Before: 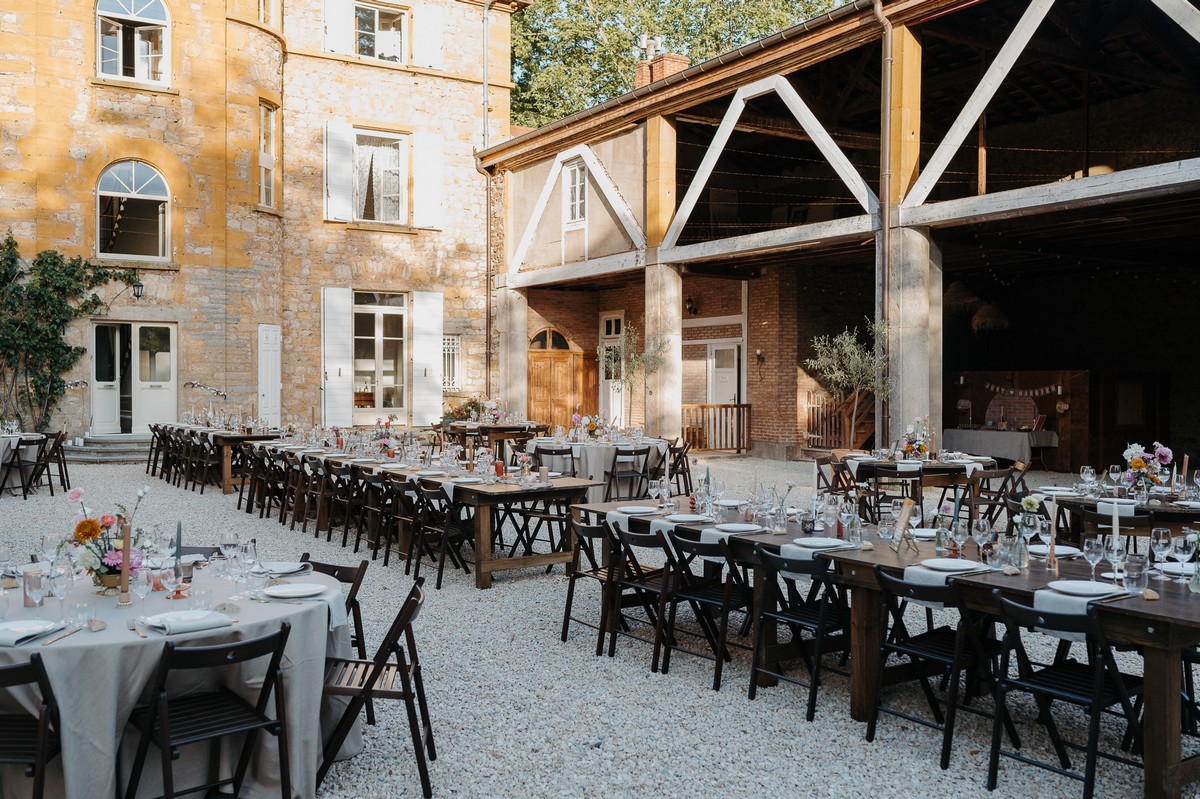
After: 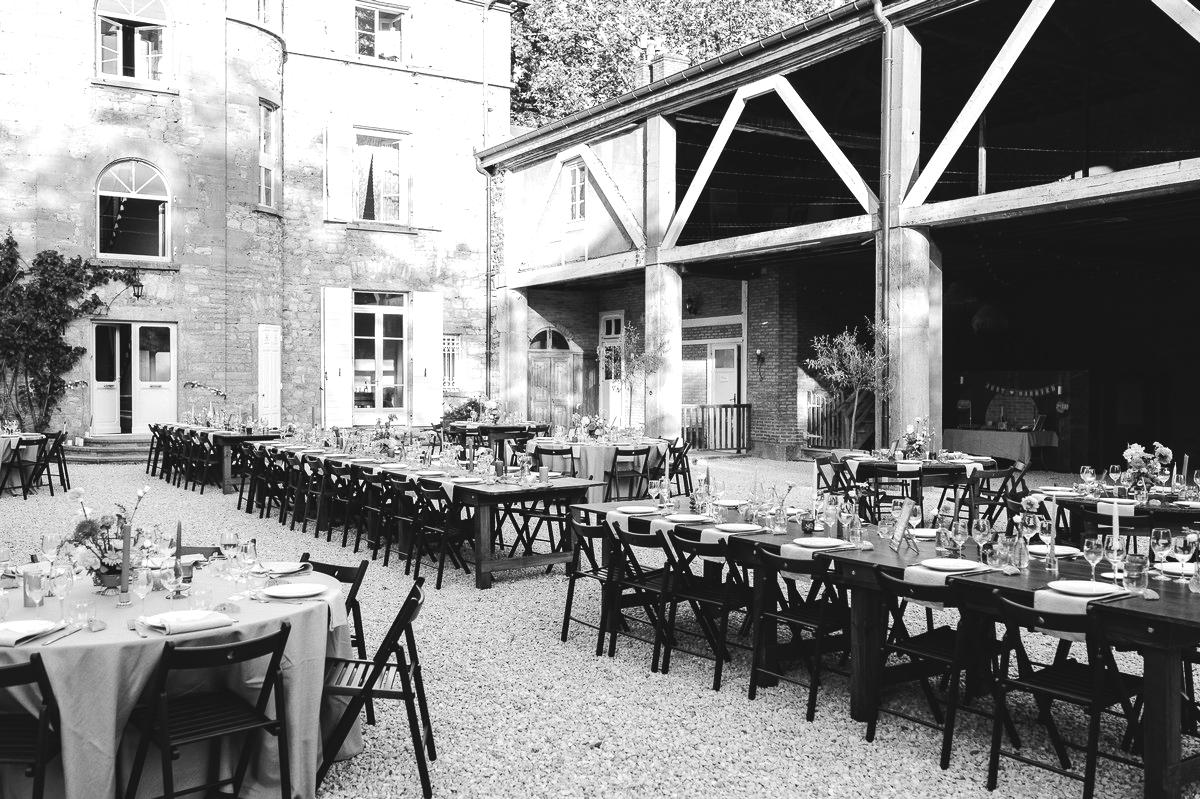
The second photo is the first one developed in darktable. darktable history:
tone equalizer: -8 EV -1.08 EV, -7 EV -1.01 EV, -6 EV -0.867 EV, -5 EV -0.578 EV, -3 EV 0.578 EV, -2 EV 0.867 EV, -1 EV 1.01 EV, +0 EV 1.08 EV, edges refinement/feathering 500, mask exposure compensation -1.57 EV, preserve details no
contrast brightness saturation: contrast -0.1, brightness 0.05, saturation 0.08
monochrome: on, module defaults
